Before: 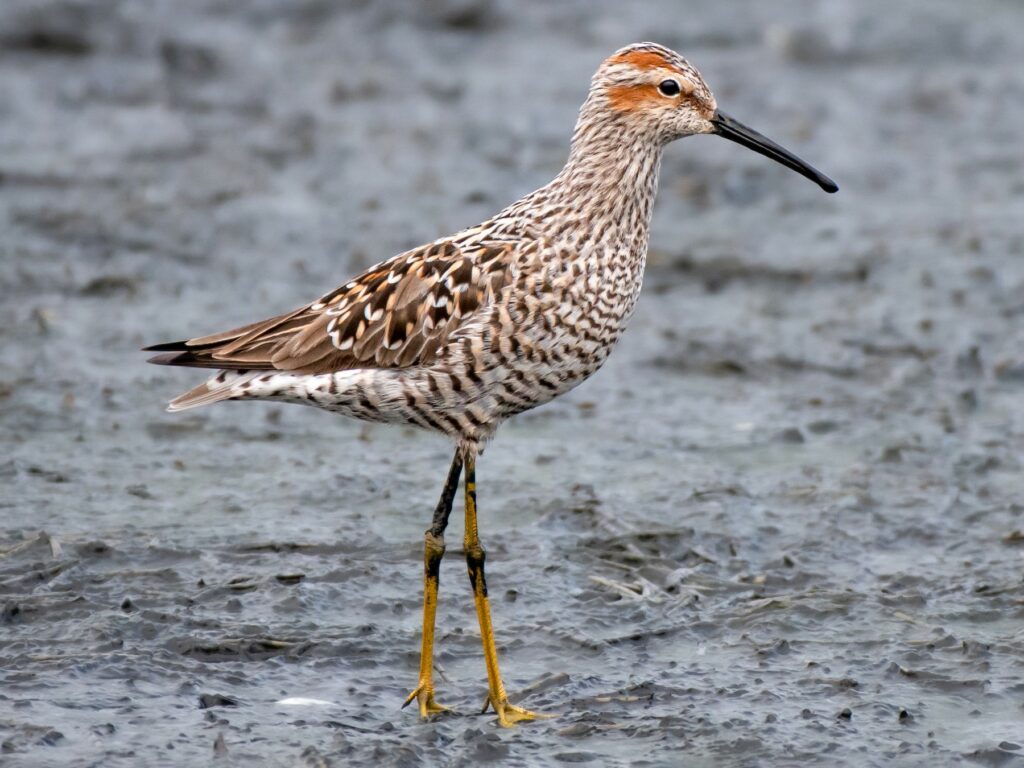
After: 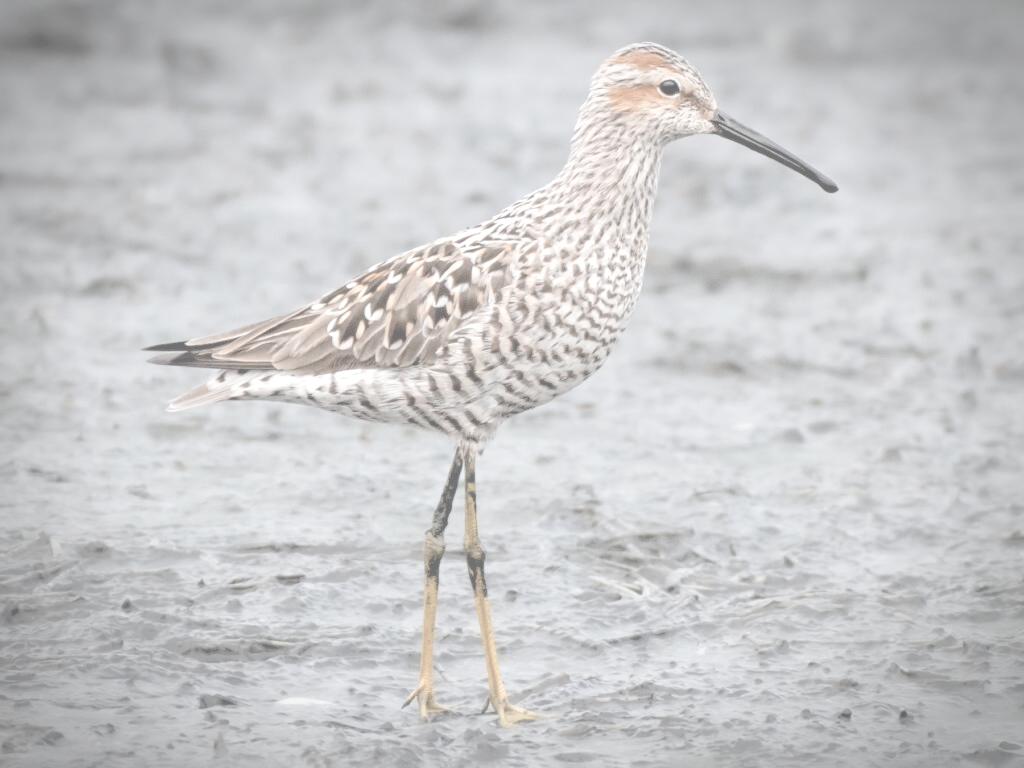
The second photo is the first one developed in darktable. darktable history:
vignetting: automatic ratio true
exposure: black level correction 0, exposure 1.1 EV, compensate exposure bias true, compensate highlight preservation false
shadows and highlights: shadows 25.25, highlights -24.88, highlights color adjustment 78.26%
contrast brightness saturation: contrast -0.306, brightness 0.769, saturation -0.779
